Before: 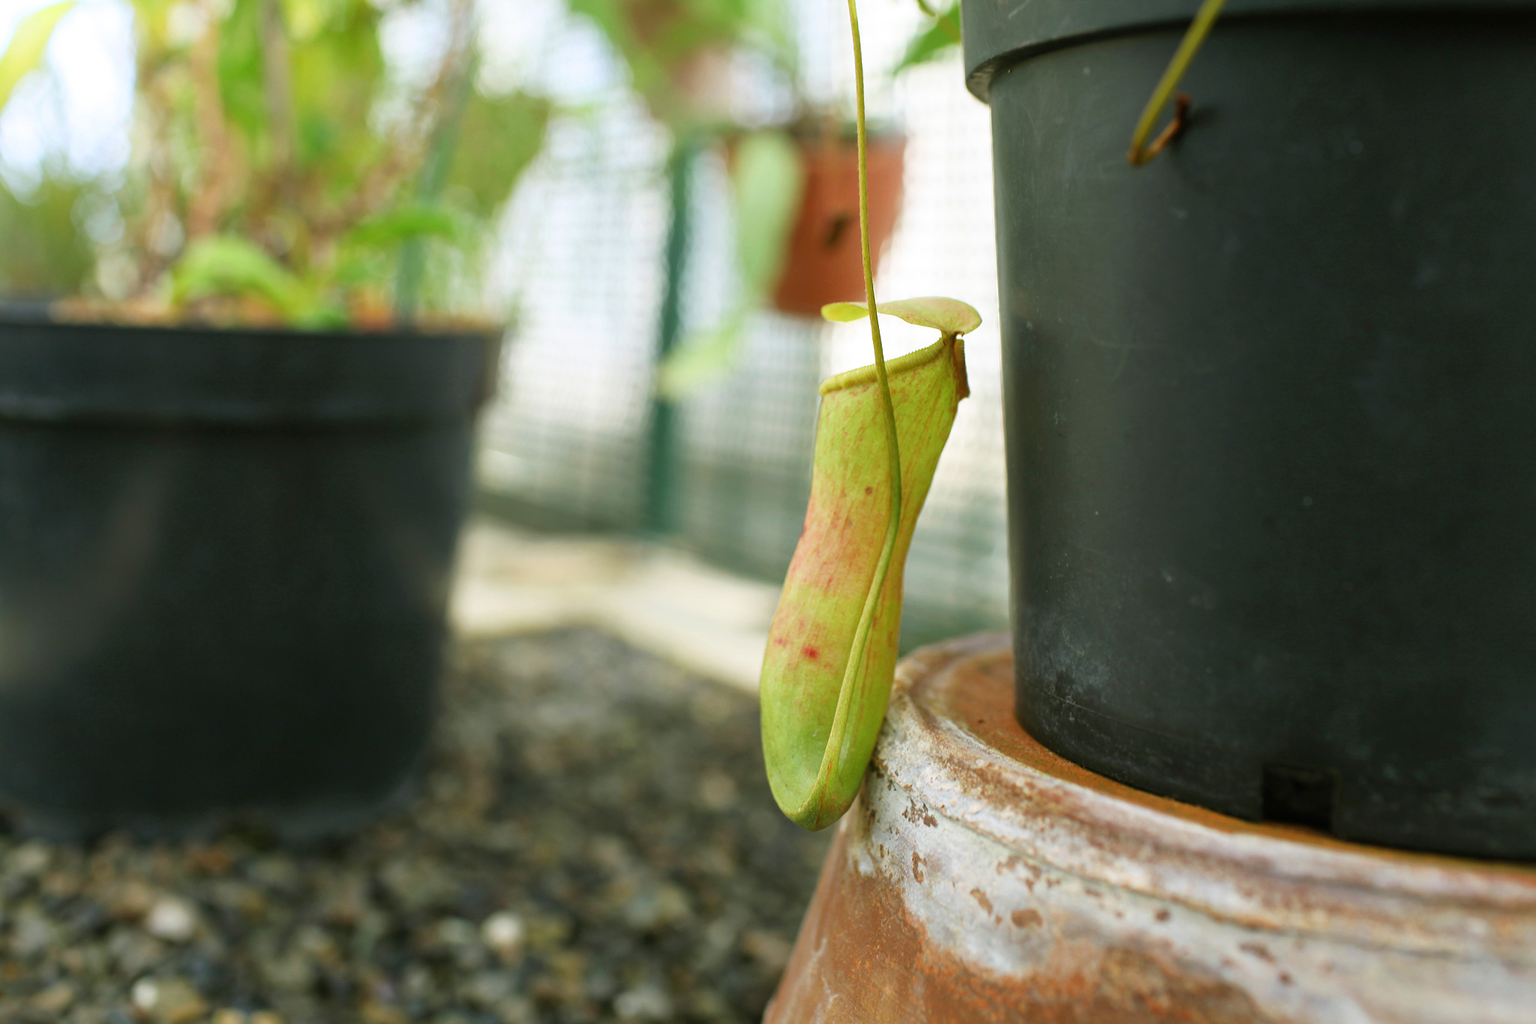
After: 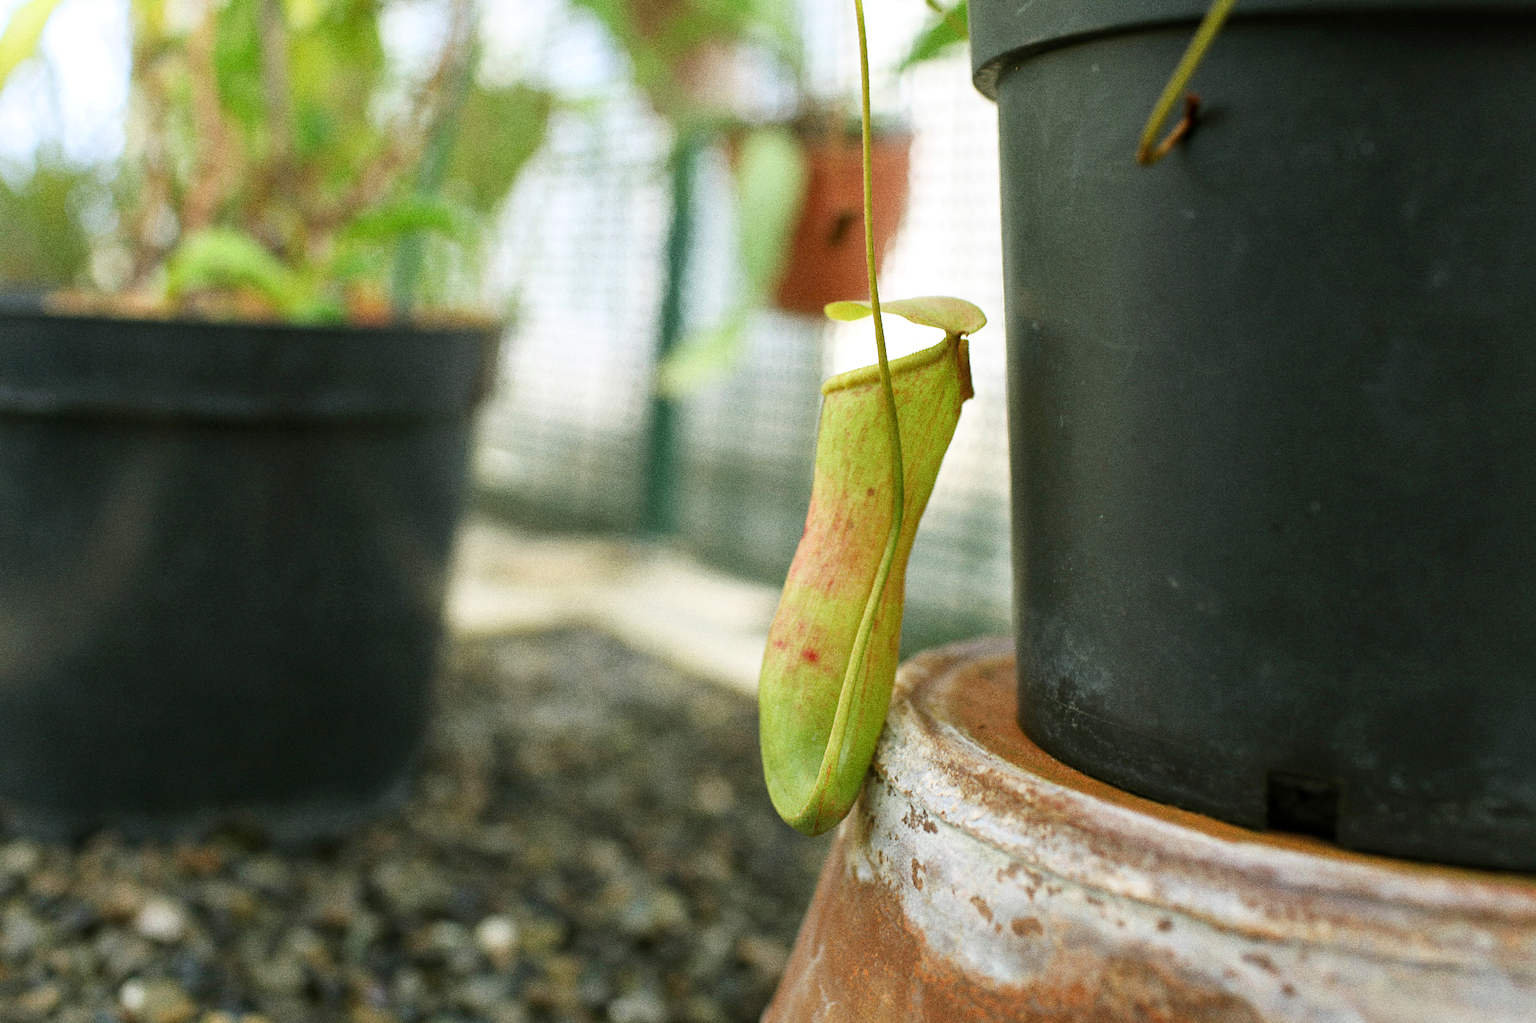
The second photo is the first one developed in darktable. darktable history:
crop and rotate: angle -0.5°
local contrast: mode bilateral grid, contrast 20, coarseness 50, detail 120%, midtone range 0.2
grain: coarseness 0.09 ISO, strength 40%
